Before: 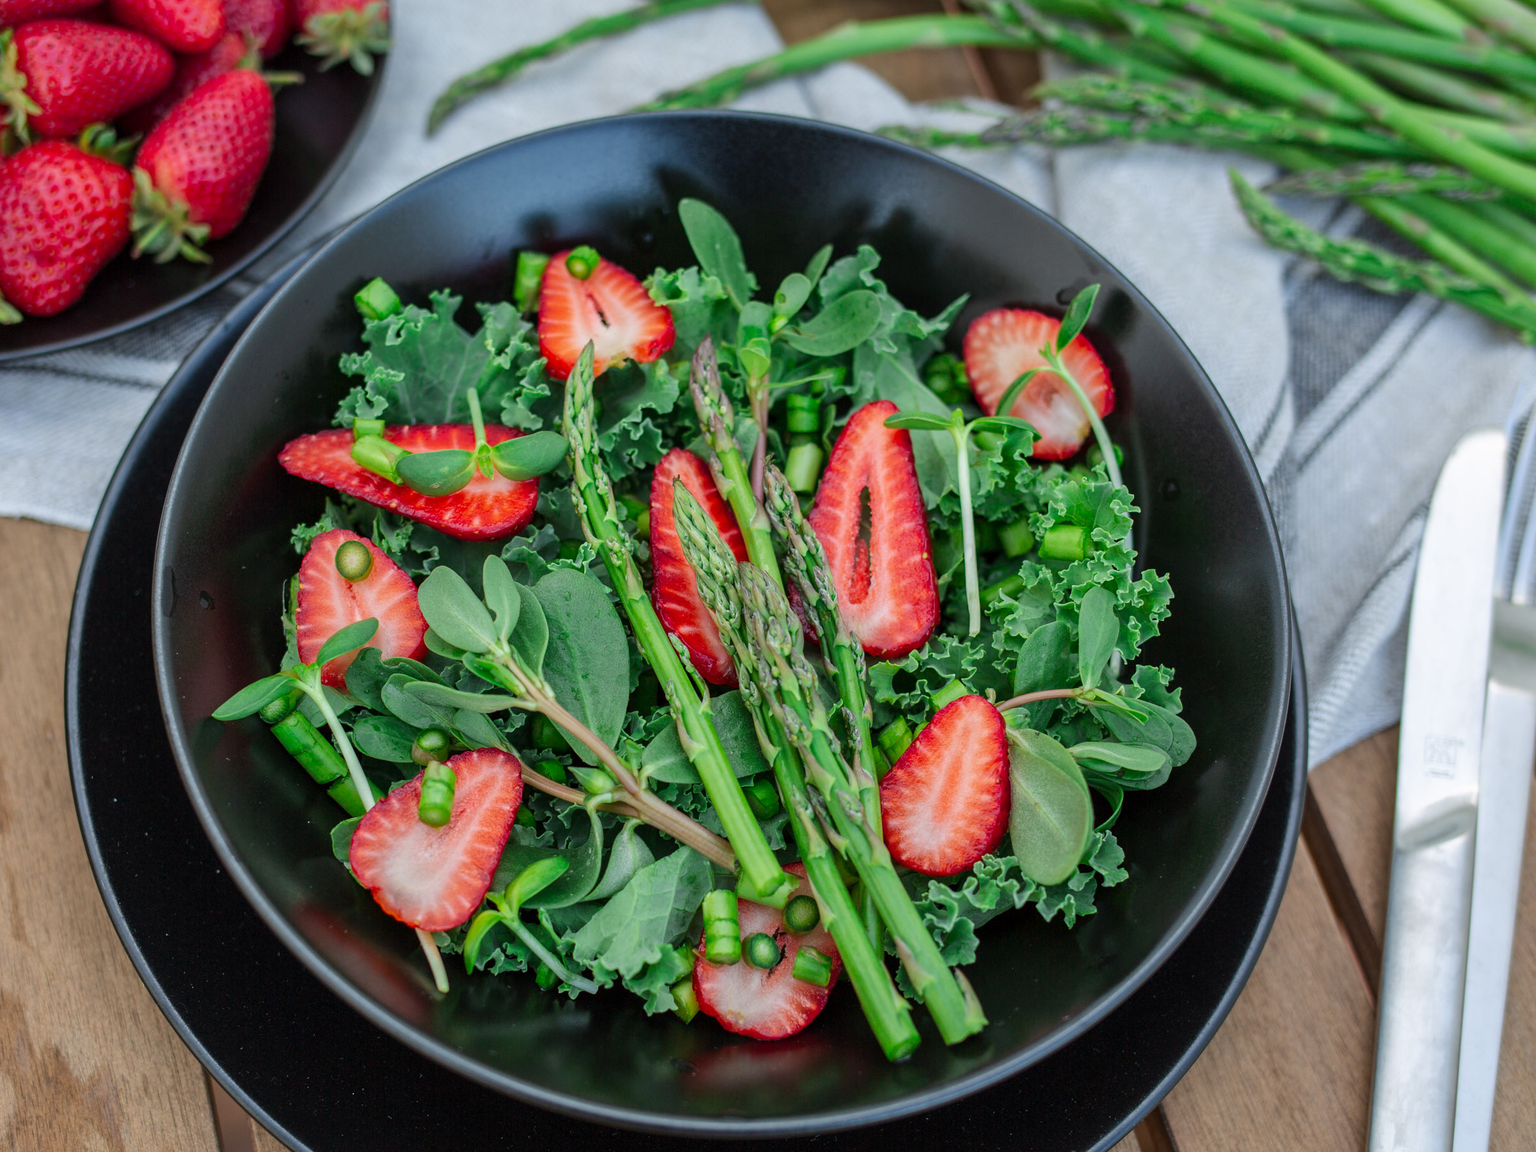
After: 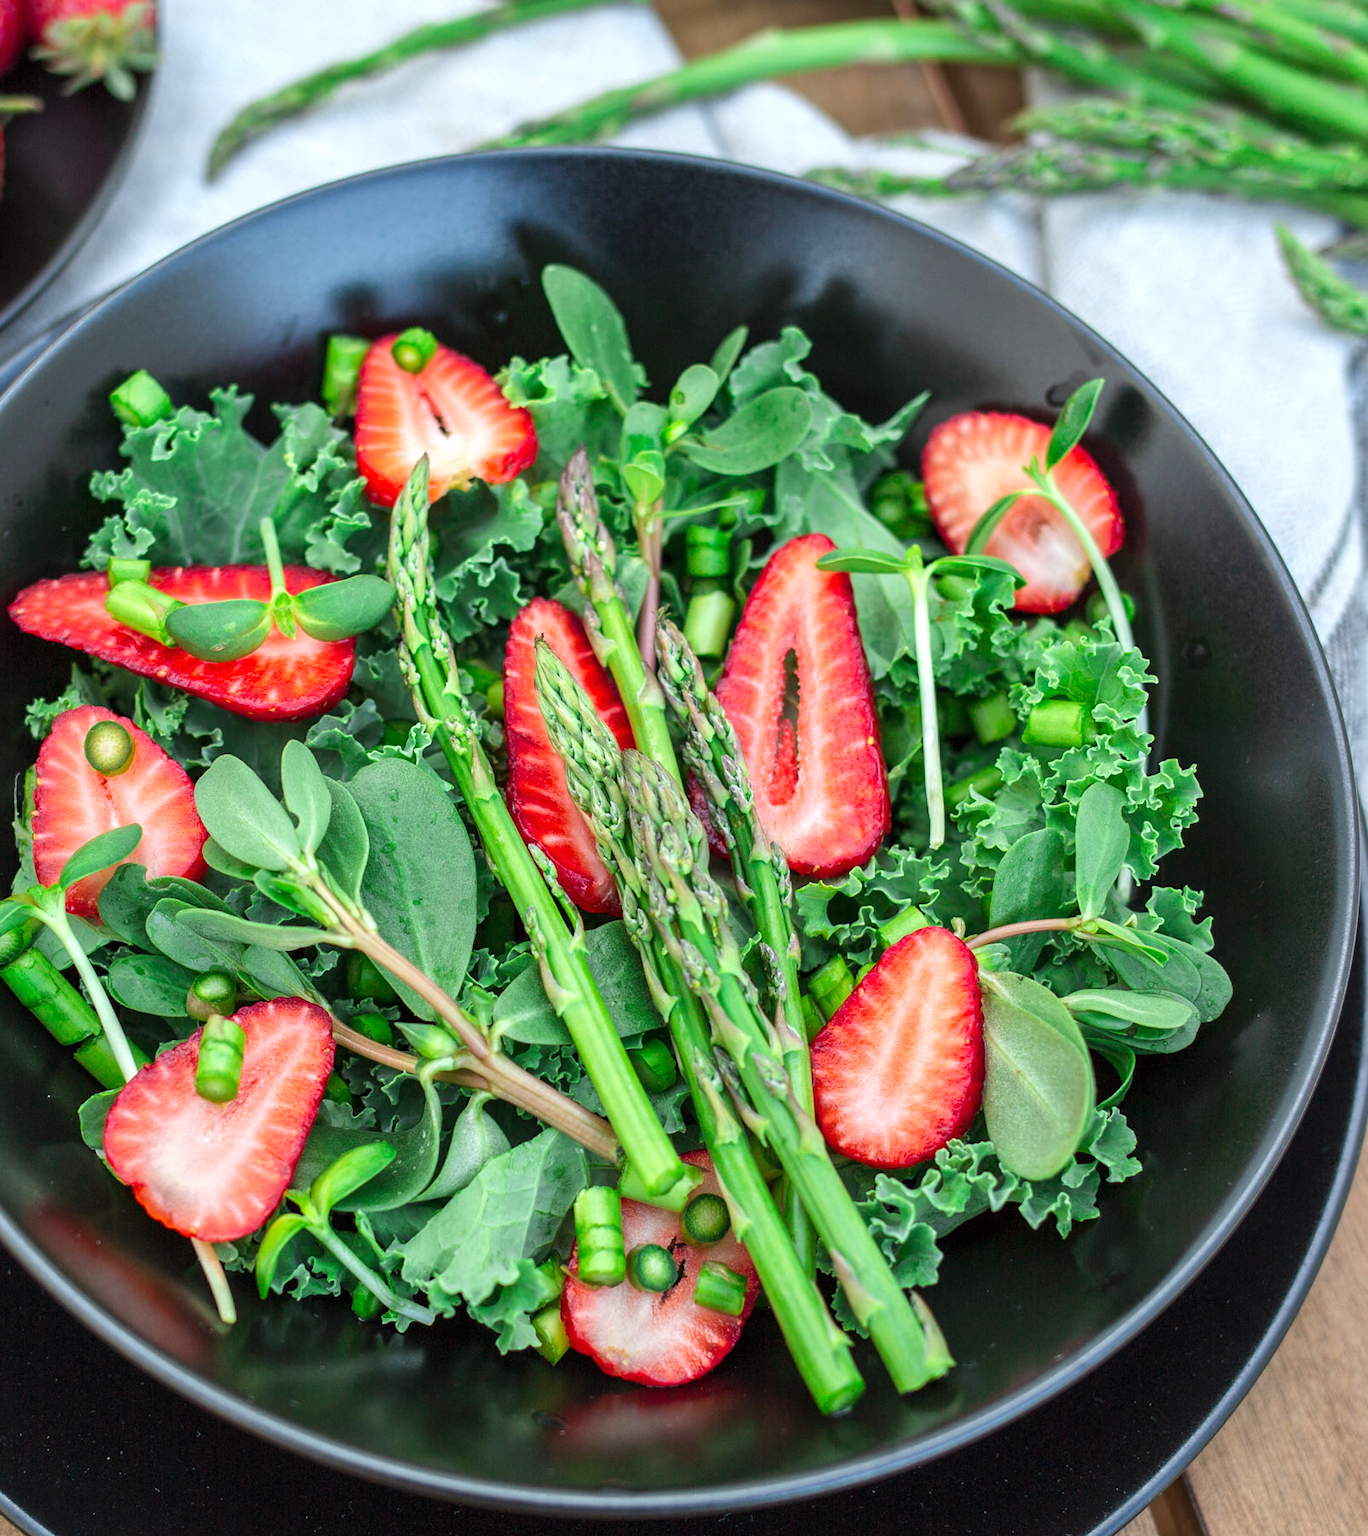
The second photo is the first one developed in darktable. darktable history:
exposure: black level correction 0, exposure 0.7 EV, compensate exposure bias true, compensate highlight preservation false
crop and rotate: left 17.732%, right 15.423%
